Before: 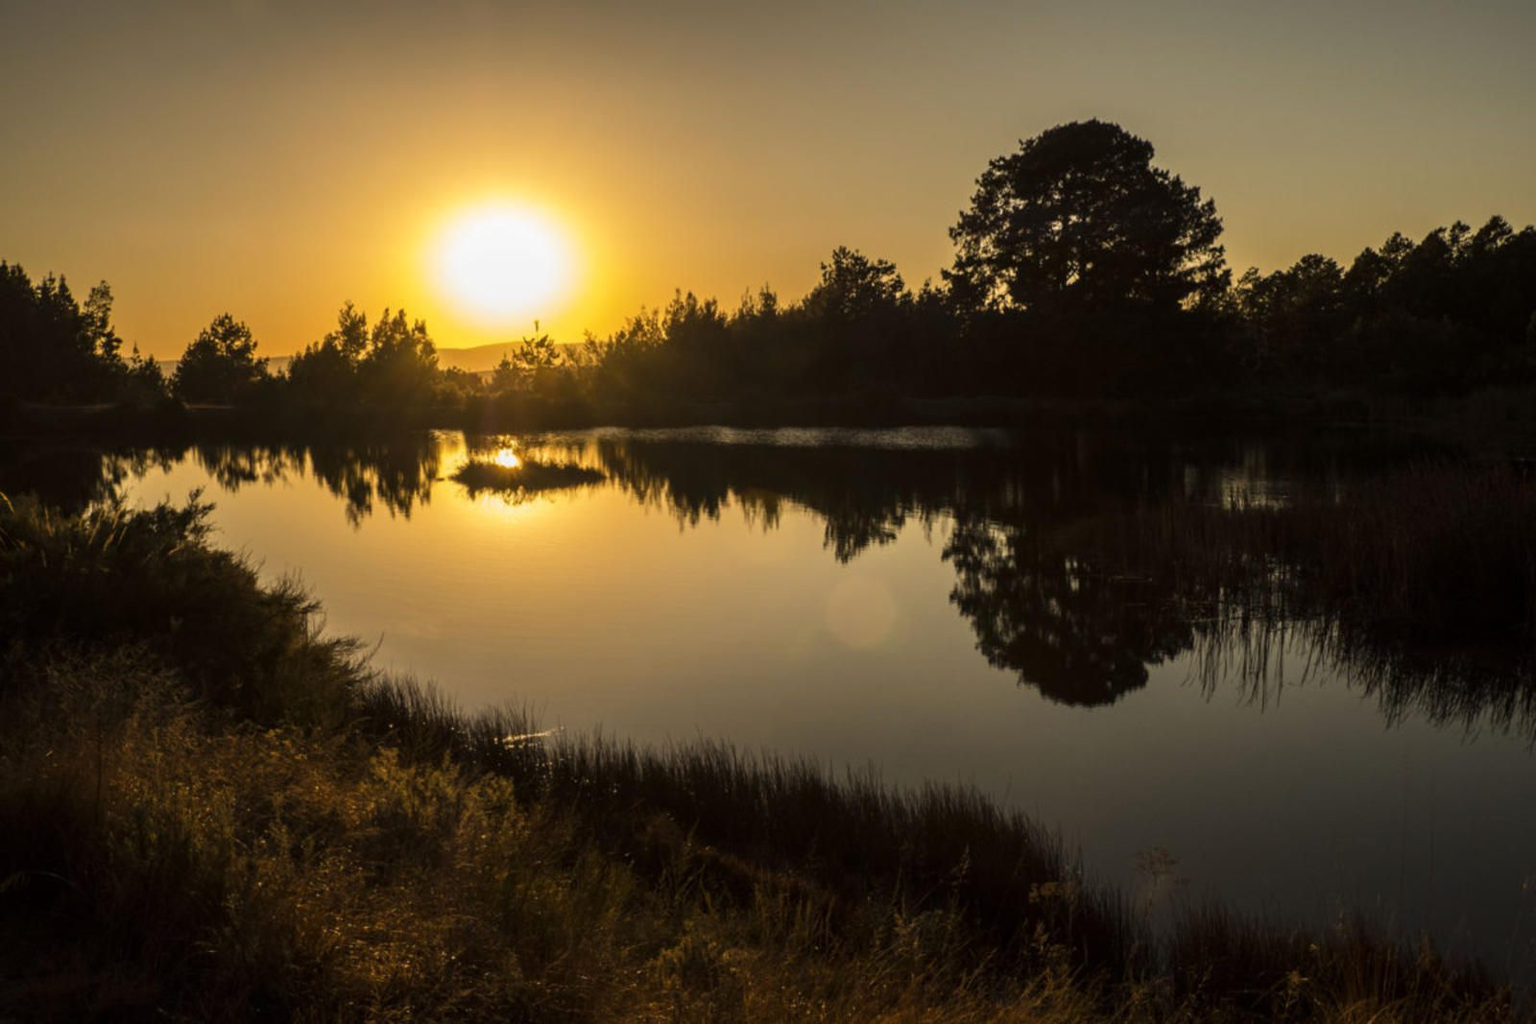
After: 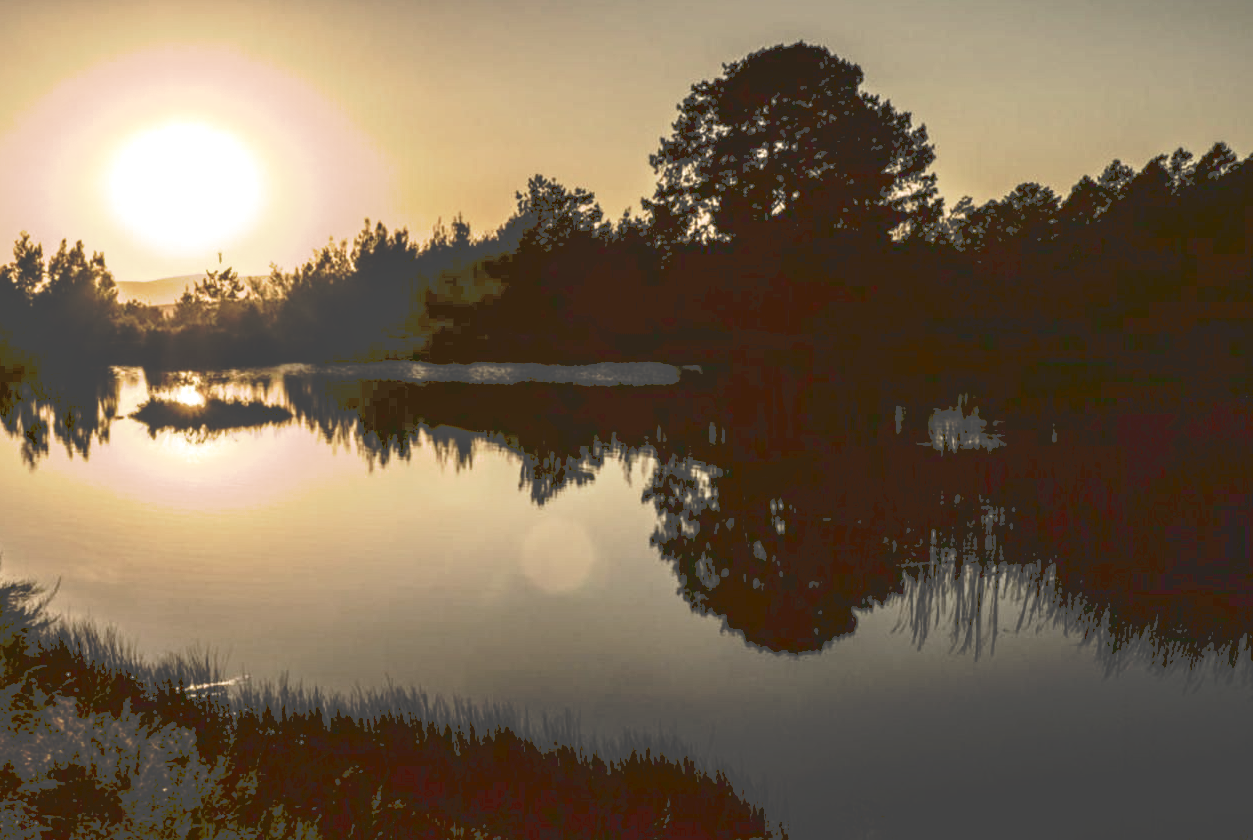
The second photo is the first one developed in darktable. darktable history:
crop and rotate: left 21.204%, top 7.763%, right 0.459%, bottom 13.449%
tone equalizer: on, module defaults
tone curve: curves: ch0 [(0, 0) (0.003, 0.278) (0.011, 0.282) (0.025, 0.282) (0.044, 0.29) (0.069, 0.295) (0.1, 0.306) (0.136, 0.316) (0.177, 0.33) (0.224, 0.358) (0.277, 0.403) (0.335, 0.451) (0.399, 0.505) (0.468, 0.558) (0.543, 0.611) (0.623, 0.679) (0.709, 0.751) (0.801, 0.815) (0.898, 0.863) (1, 1)], preserve colors none
filmic rgb: black relative exposure -8.19 EV, white relative exposure 2.22 EV, hardness 7.17, latitude 85.72%, contrast 1.689, highlights saturation mix -3.61%, shadows ↔ highlights balance -2.06%, iterations of high-quality reconstruction 10
local contrast: on, module defaults
